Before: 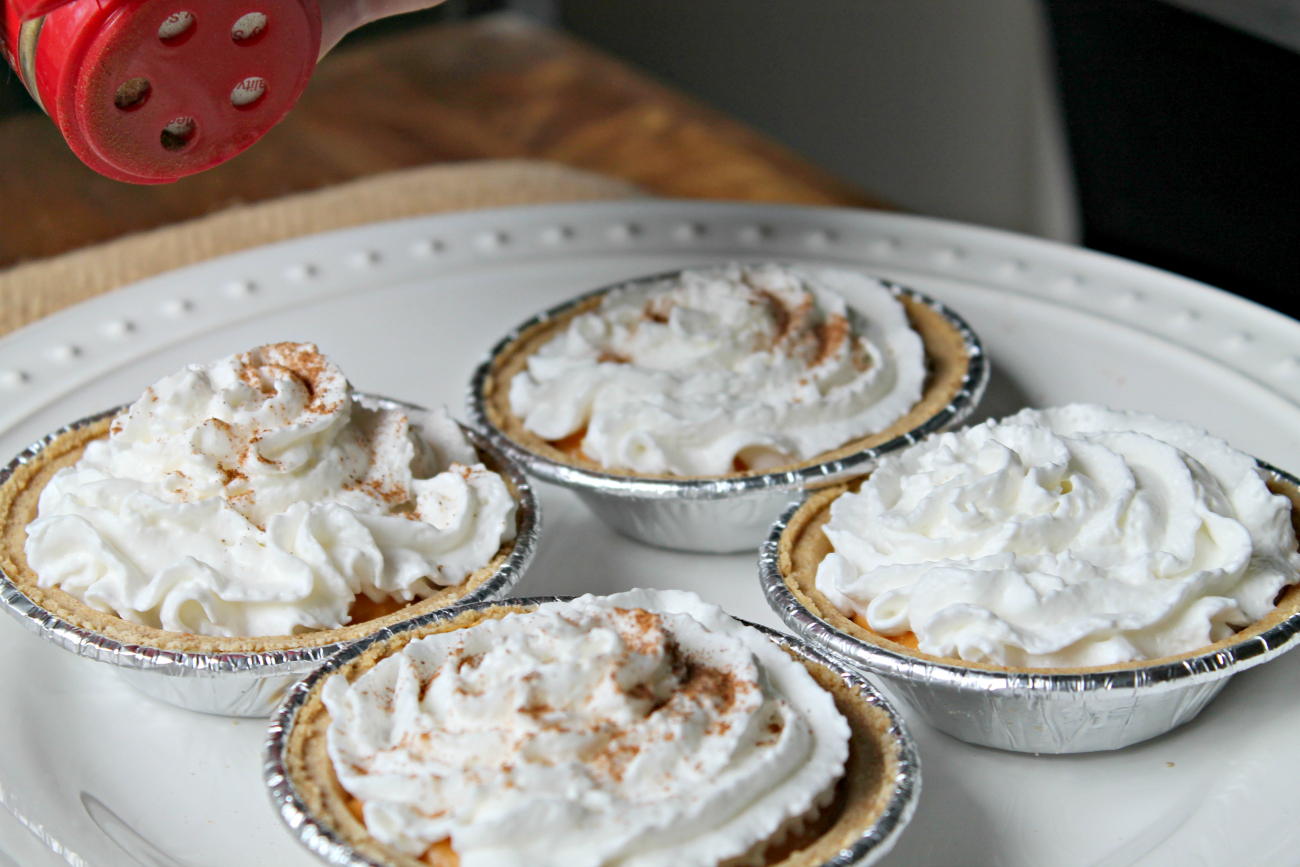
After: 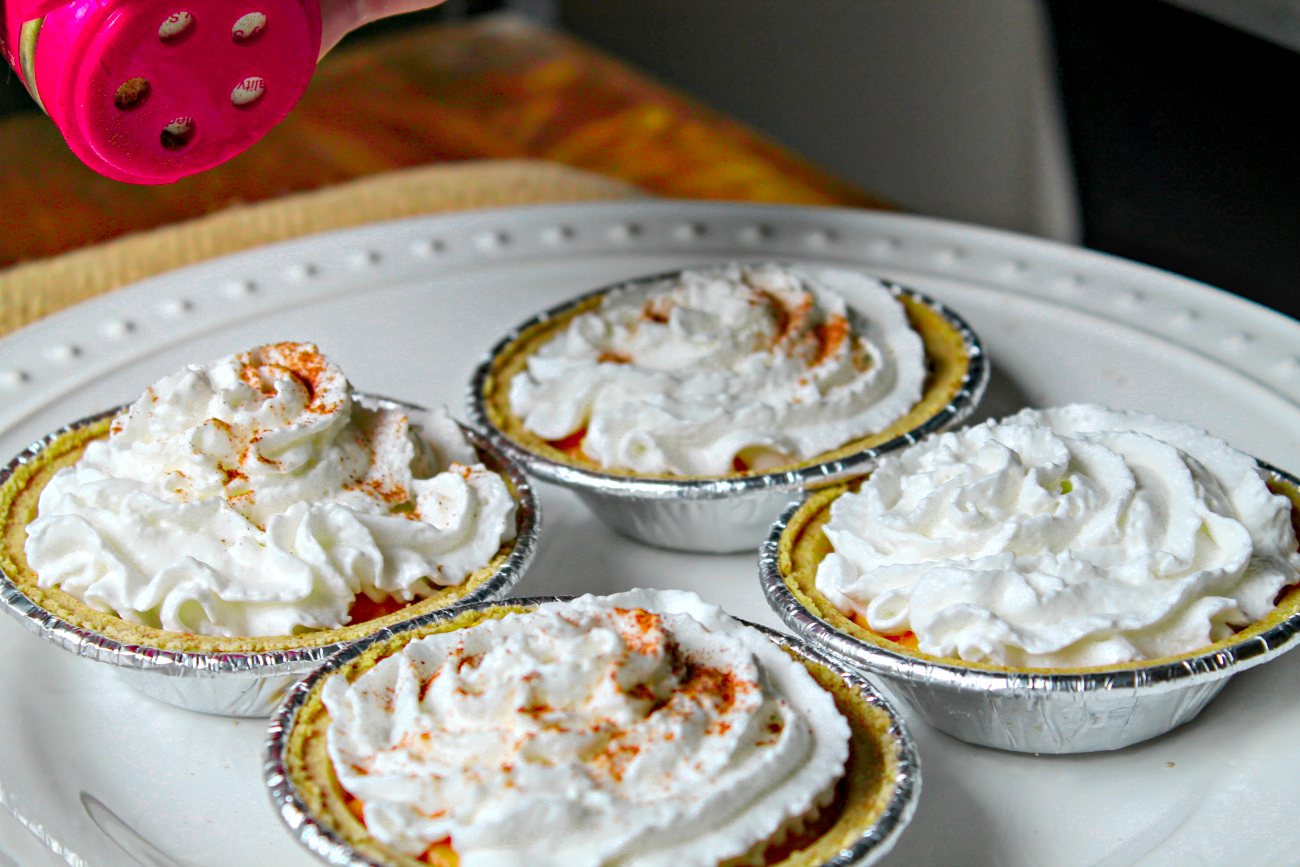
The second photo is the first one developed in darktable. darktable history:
local contrast: detail 130%
color balance rgb: linear chroma grading › global chroma 15%, perceptual saturation grading › global saturation 30%
color zones: curves: ch0 [(0, 0.533) (0.126, 0.533) (0.234, 0.533) (0.368, 0.357) (0.5, 0.5) (0.625, 0.5) (0.74, 0.637) (0.875, 0.5)]; ch1 [(0.004, 0.708) (0.129, 0.662) (0.25, 0.5) (0.375, 0.331) (0.496, 0.396) (0.625, 0.649) (0.739, 0.26) (0.875, 0.5) (1, 0.478)]; ch2 [(0, 0.409) (0.132, 0.403) (0.236, 0.558) (0.379, 0.448) (0.5, 0.5) (0.625, 0.5) (0.691, 0.39) (0.875, 0.5)]
